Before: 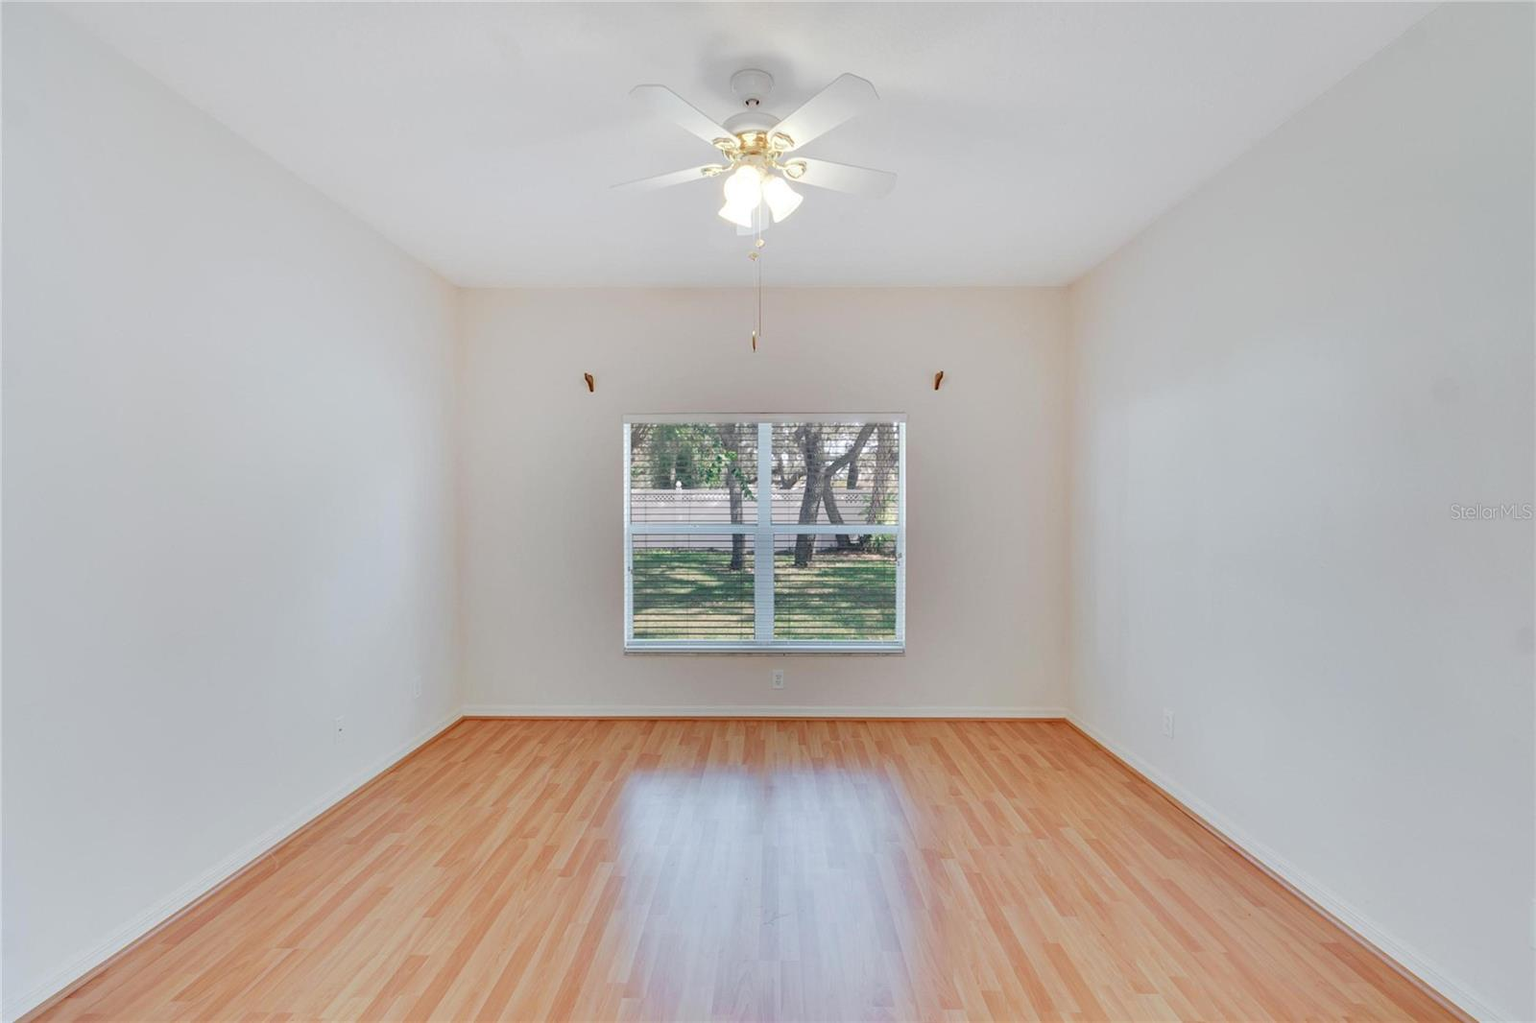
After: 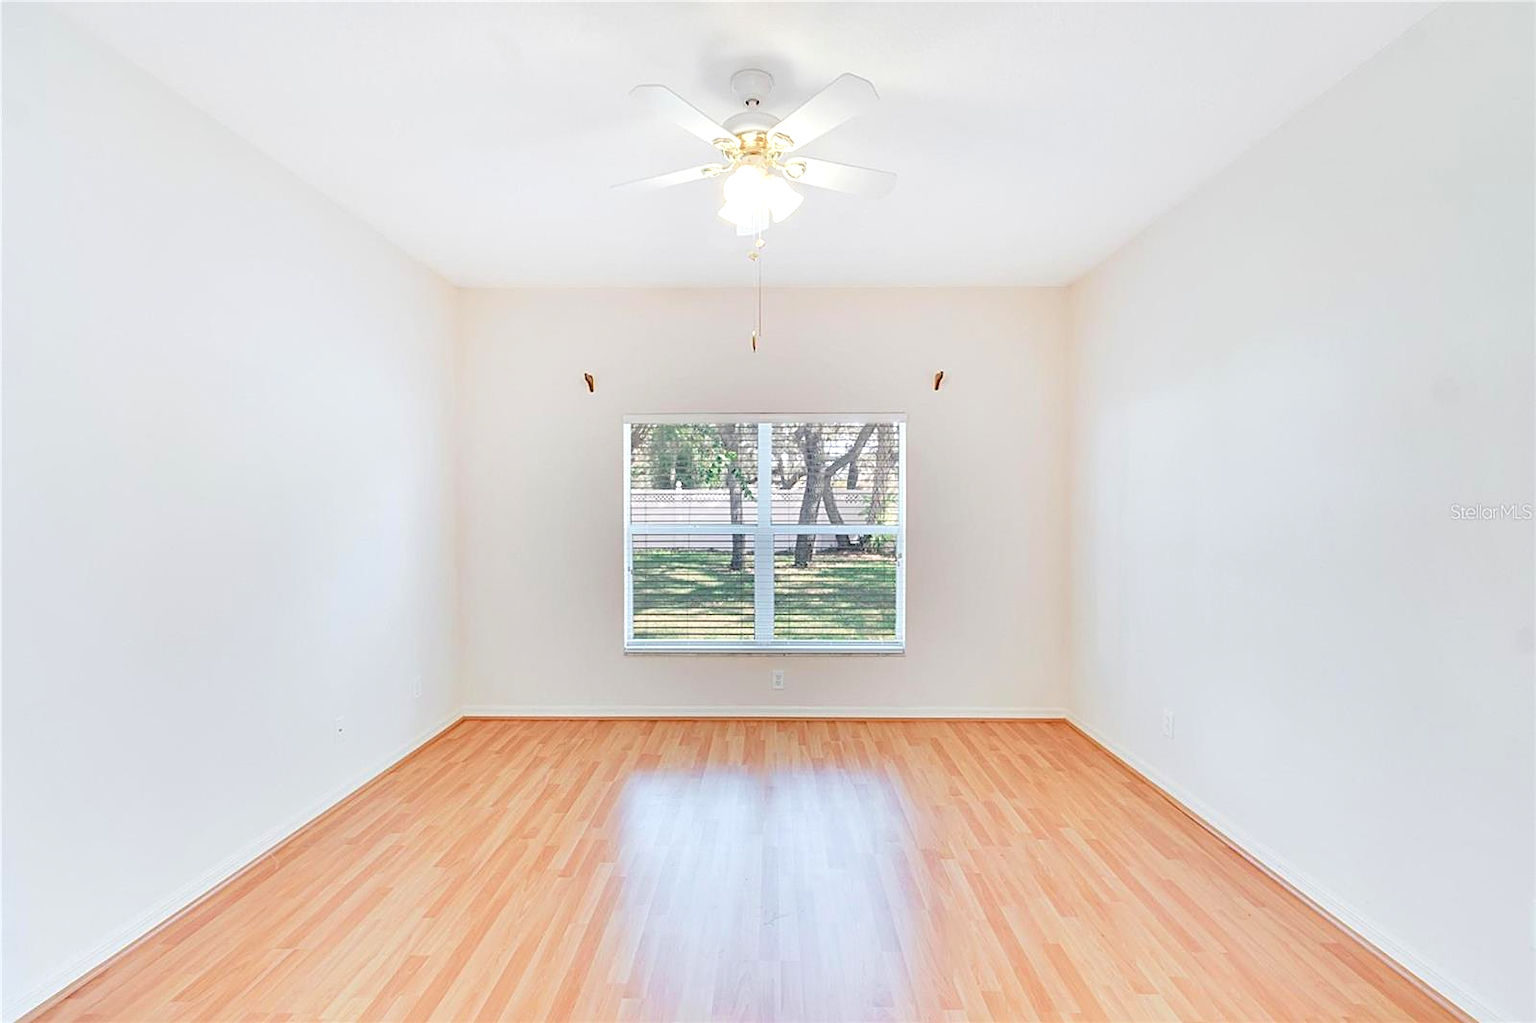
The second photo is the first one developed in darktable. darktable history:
contrast brightness saturation: brightness 0.145
sharpen: on, module defaults
exposure: black level correction 0.004, exposure 0.414 EV, compensate highlight preservation false
